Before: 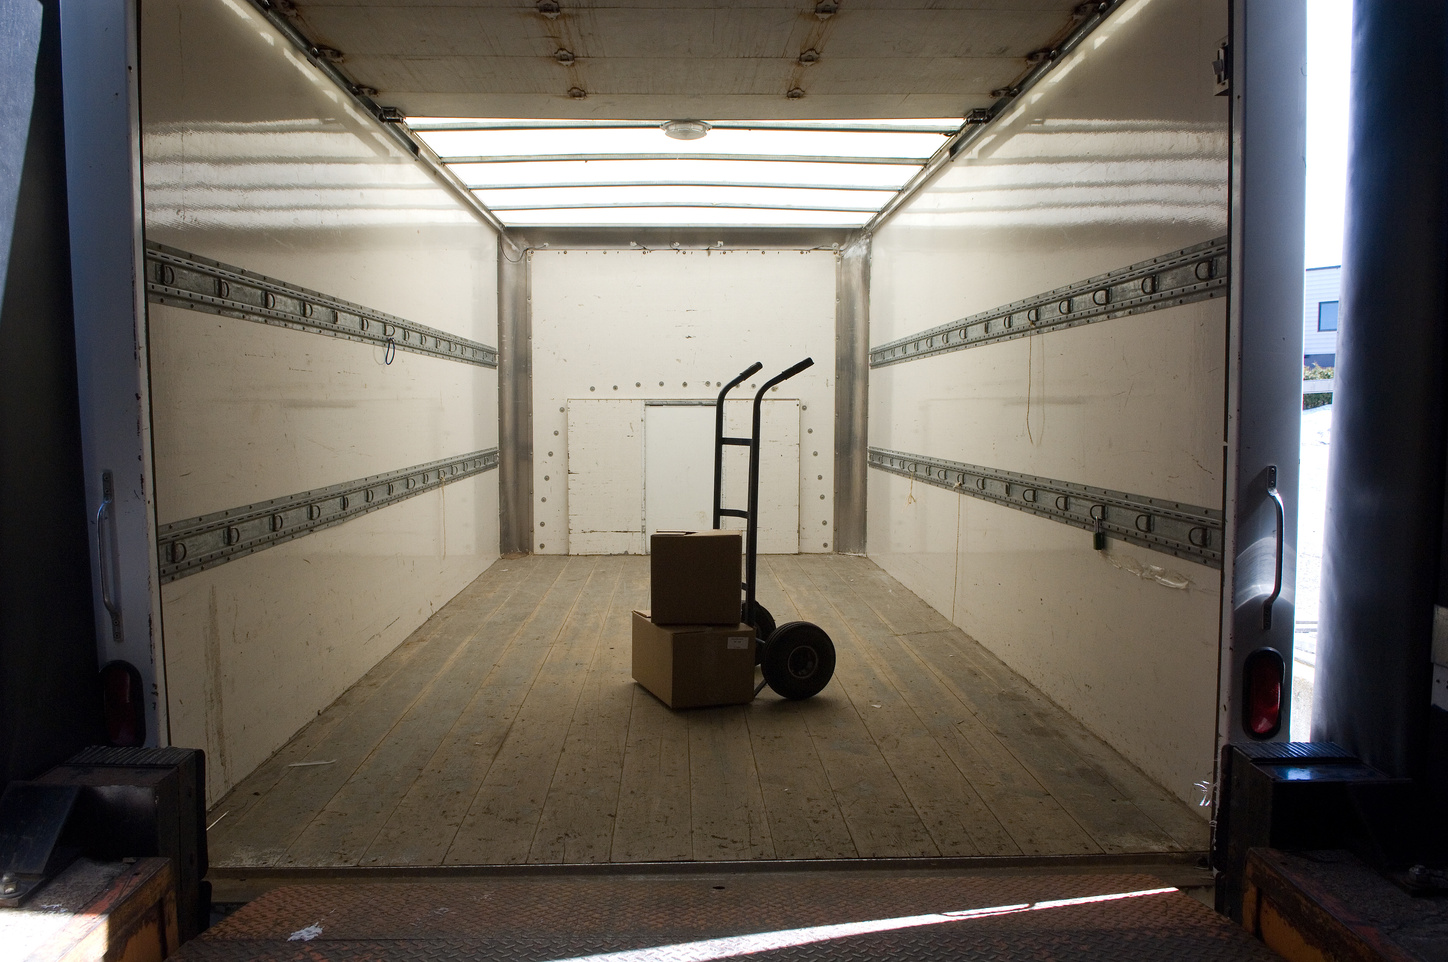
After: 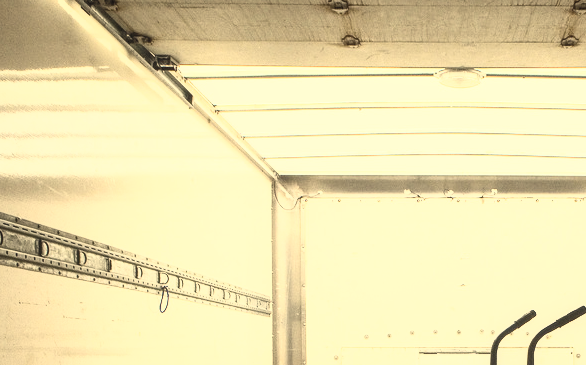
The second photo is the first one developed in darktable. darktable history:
color correction: highlights a* 2.29, highlights b* 23.36
tone curve: curves: ch0 [(0, 0) (0.003, 0.011) (0.011, 0.02) (0.025, 0.032) (0.044, 0.046) (0.069, 0.071) (0.1, 0.107) (0.136, 0.144) (0.177, 0.189) (0.224, 0.244) (0.277, 0.309) (0.335, 0.398) (0.399, 0.477) (0.468, 0.583) (0.543, 0.675) (0.623, 0.772) (0.709, 0.855) (0.801, 0.926) (0.898, 0.979) (1, 1)], color space Lab, independent channels, preserve colors none
contrast brightness saturation: contrast 0.429, brightness 0.56, saturation -0.208
crop: left 15.667%, top 5.436%, right 43.835%, bottom 56.559%
local contrast: detail 110%
